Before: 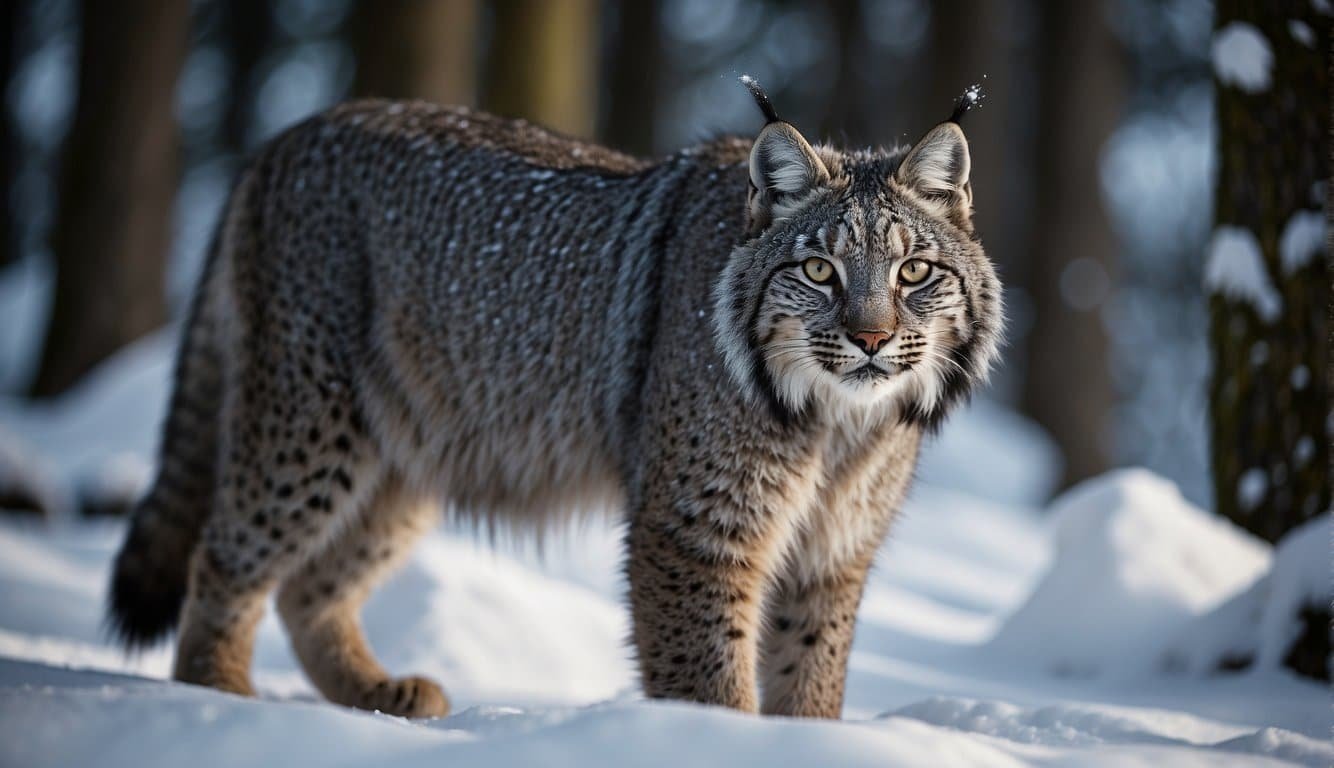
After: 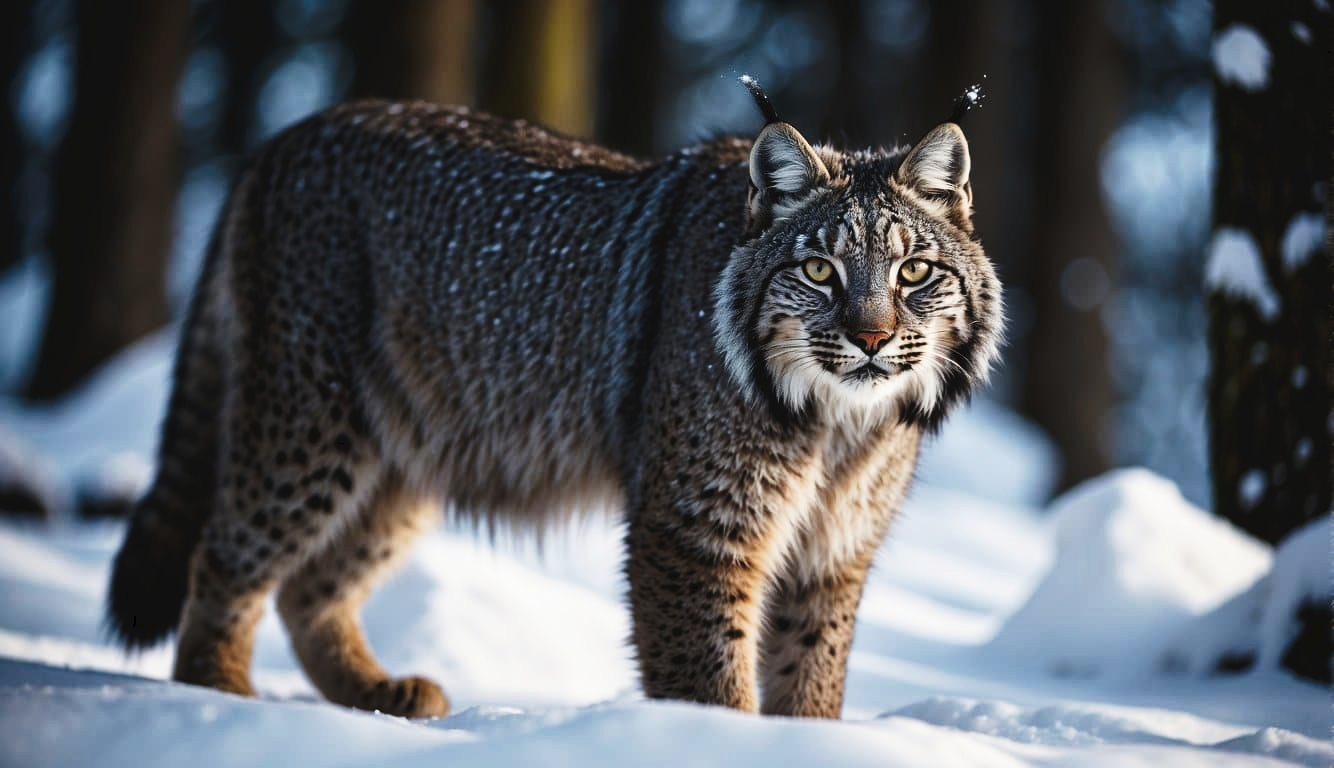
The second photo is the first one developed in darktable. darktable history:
tone curve: curves: ch0 [(0, 0) (0.003, 0.047) (0.011, 0.047) (0.025, 0.049) (0.044, 0.051) (0.069, 0.055) (0.1, 0.066) (0.136, 0.089) (0.177, 0.12) (0.224, 0.155) (0.277, 0.205) (0.335, 0.281) (0.399, 0.37) (0.468, 0.47) (0.543, 0.574) (0.623, 0.687) (0.709, 0.801) (0.801, 0.89) (0.898, 0.963) (1, 1)], preserve colors none
